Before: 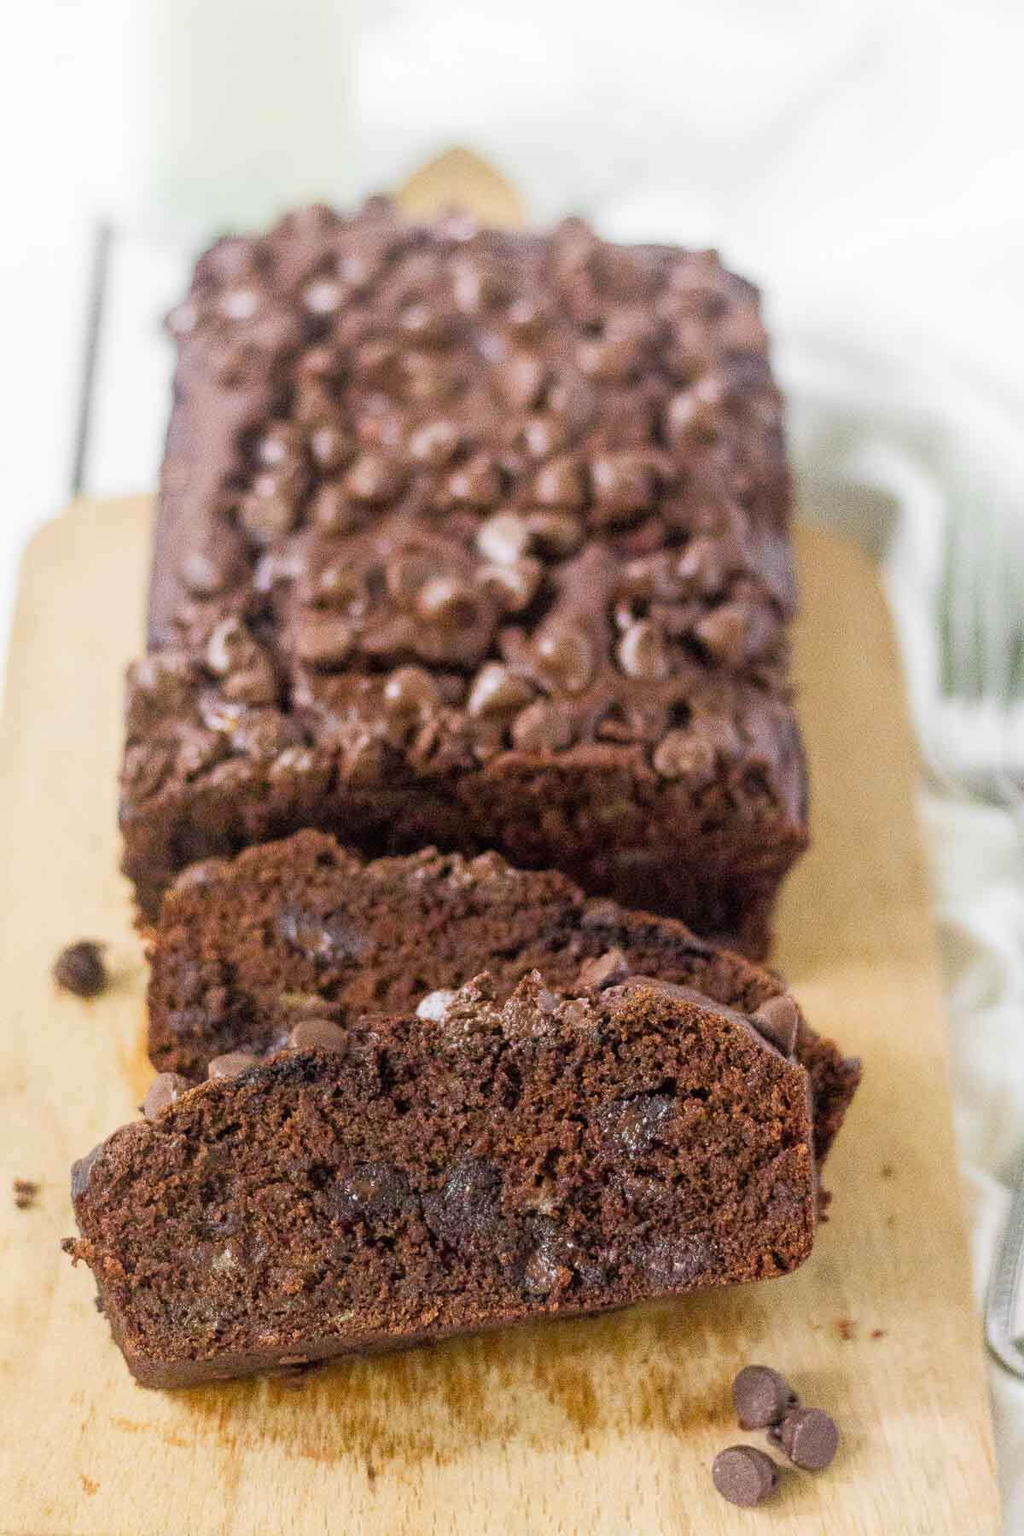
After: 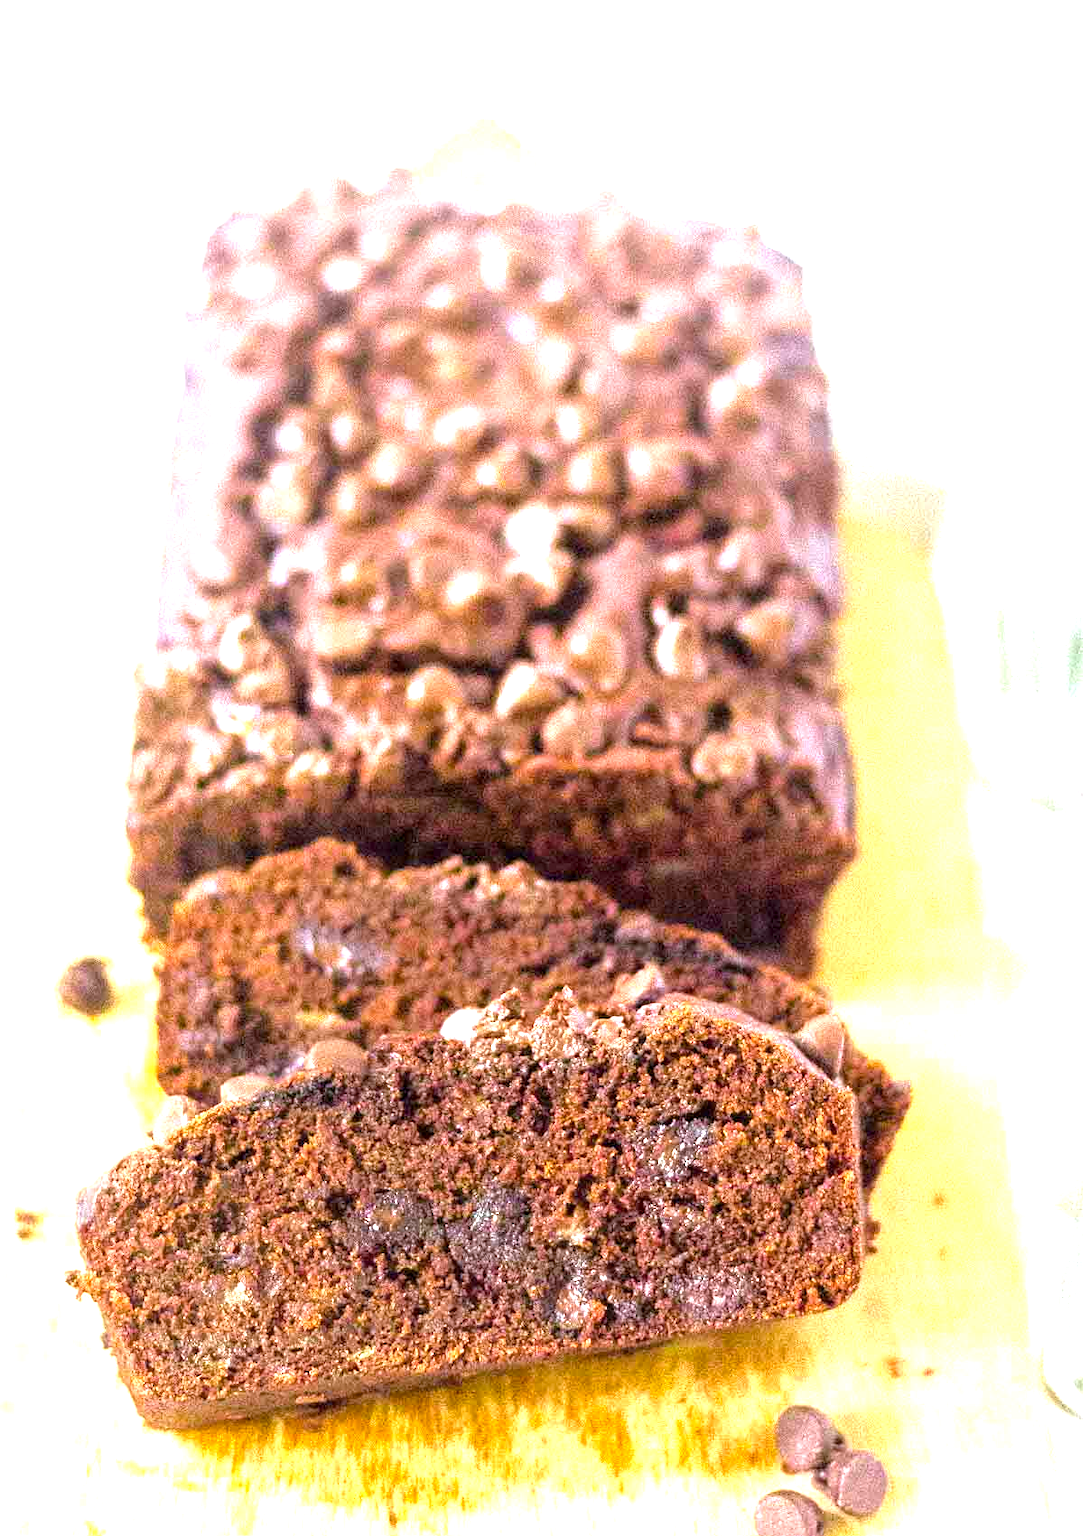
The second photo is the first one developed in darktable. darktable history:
white balance: red 0.983, blue 1.036
crop and rotate: top 2.479%, bottom 3.018%
exposure: black level correction 0.001, exposure 1.735 EV, compensate highlight preservation false
color balance rgb: global vibrance 42.74%
